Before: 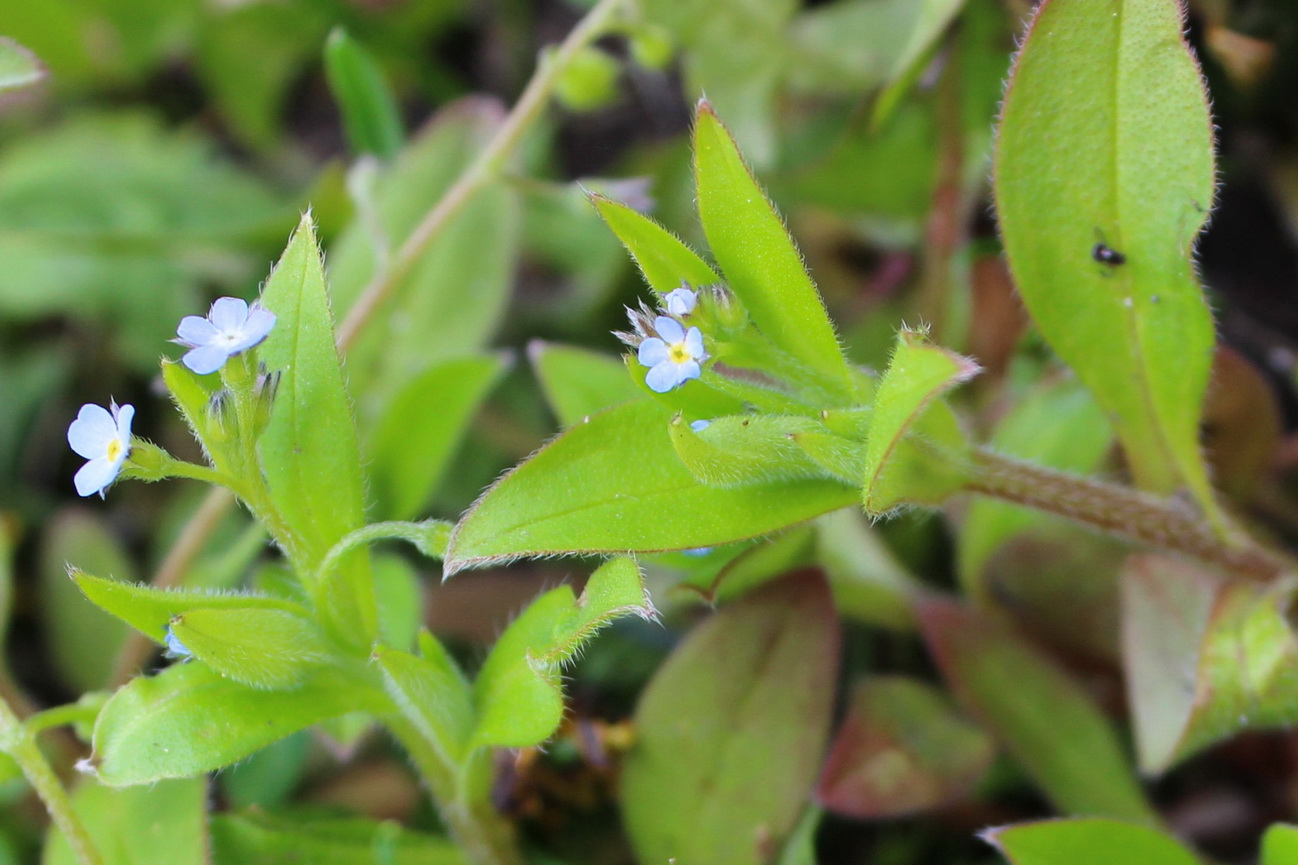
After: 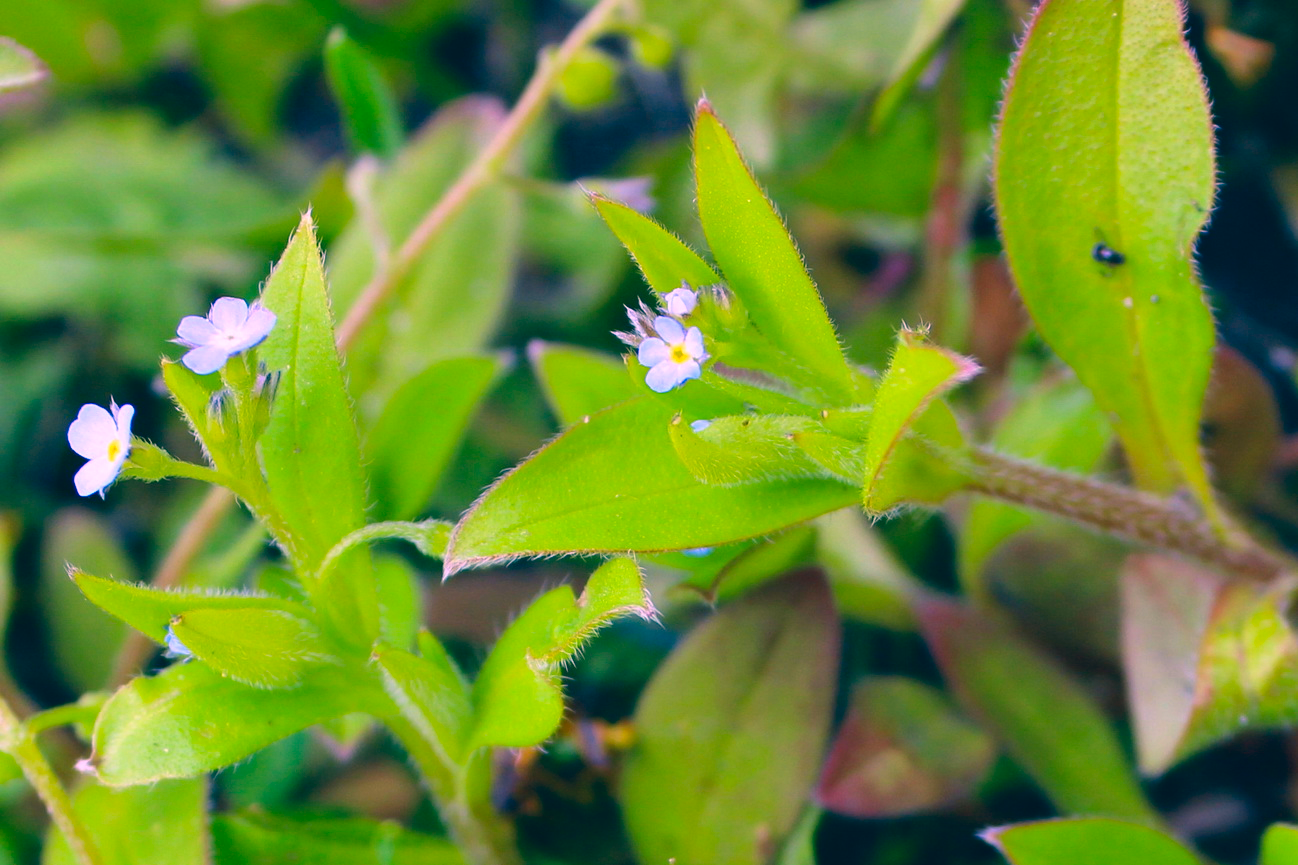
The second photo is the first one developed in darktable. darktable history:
shadows and highlights: radius 171.8, shadows 27.69, white point adjustment 3.14, highlights -68.78, soften with gaussian
color correction: highlights a* 17.26, highlights b* 0.247, shadows a* -14.82, shadows b* -14, saturation 1.54
